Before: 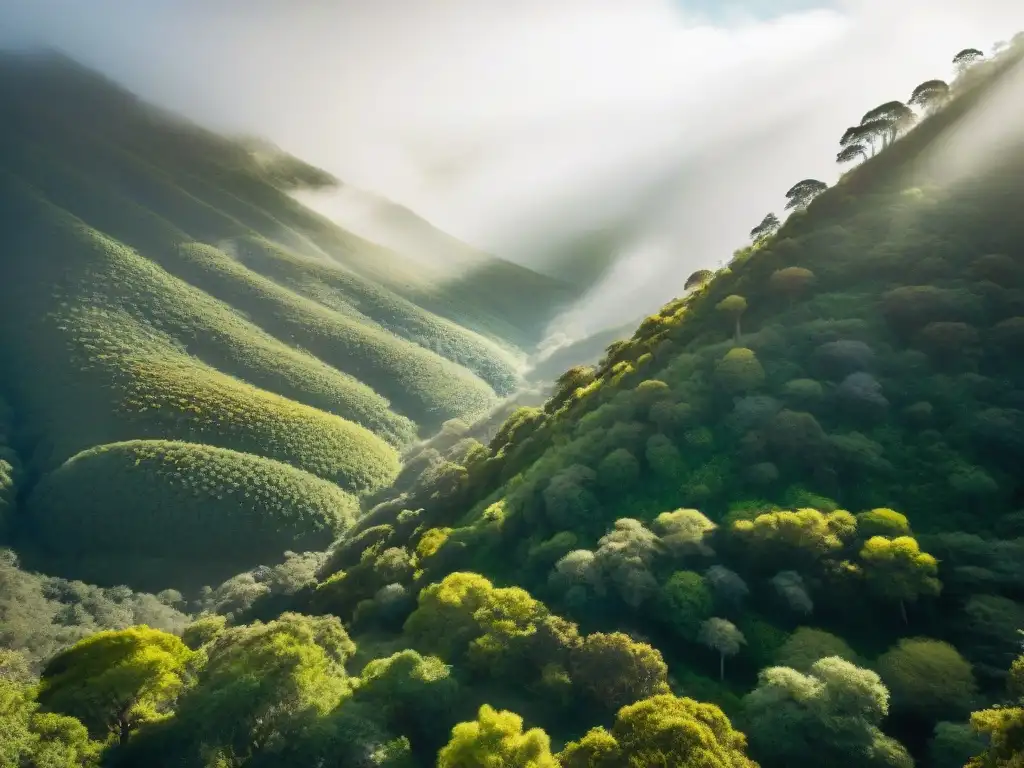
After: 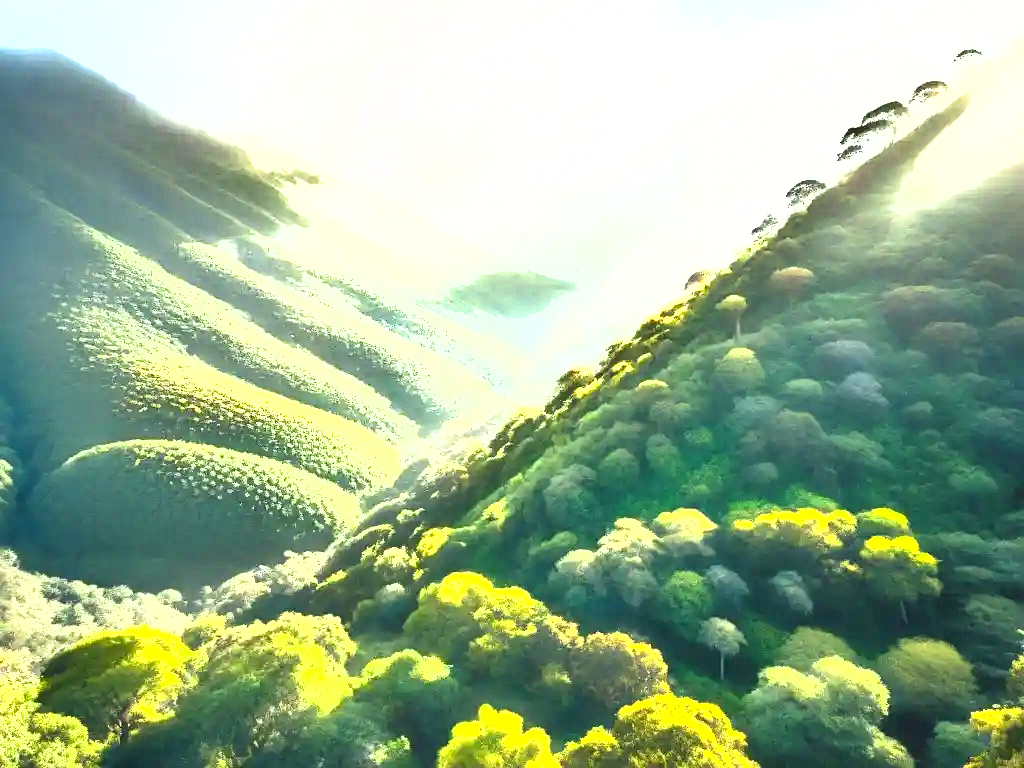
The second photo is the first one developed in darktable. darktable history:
sharpen: amount 0.21
shadows and highlights: shadows 40.19, highlights -54.4, low approximation 0.01, soften with gaussian
exposure: exposure 2.282 EV, compensate highlight preservation false
